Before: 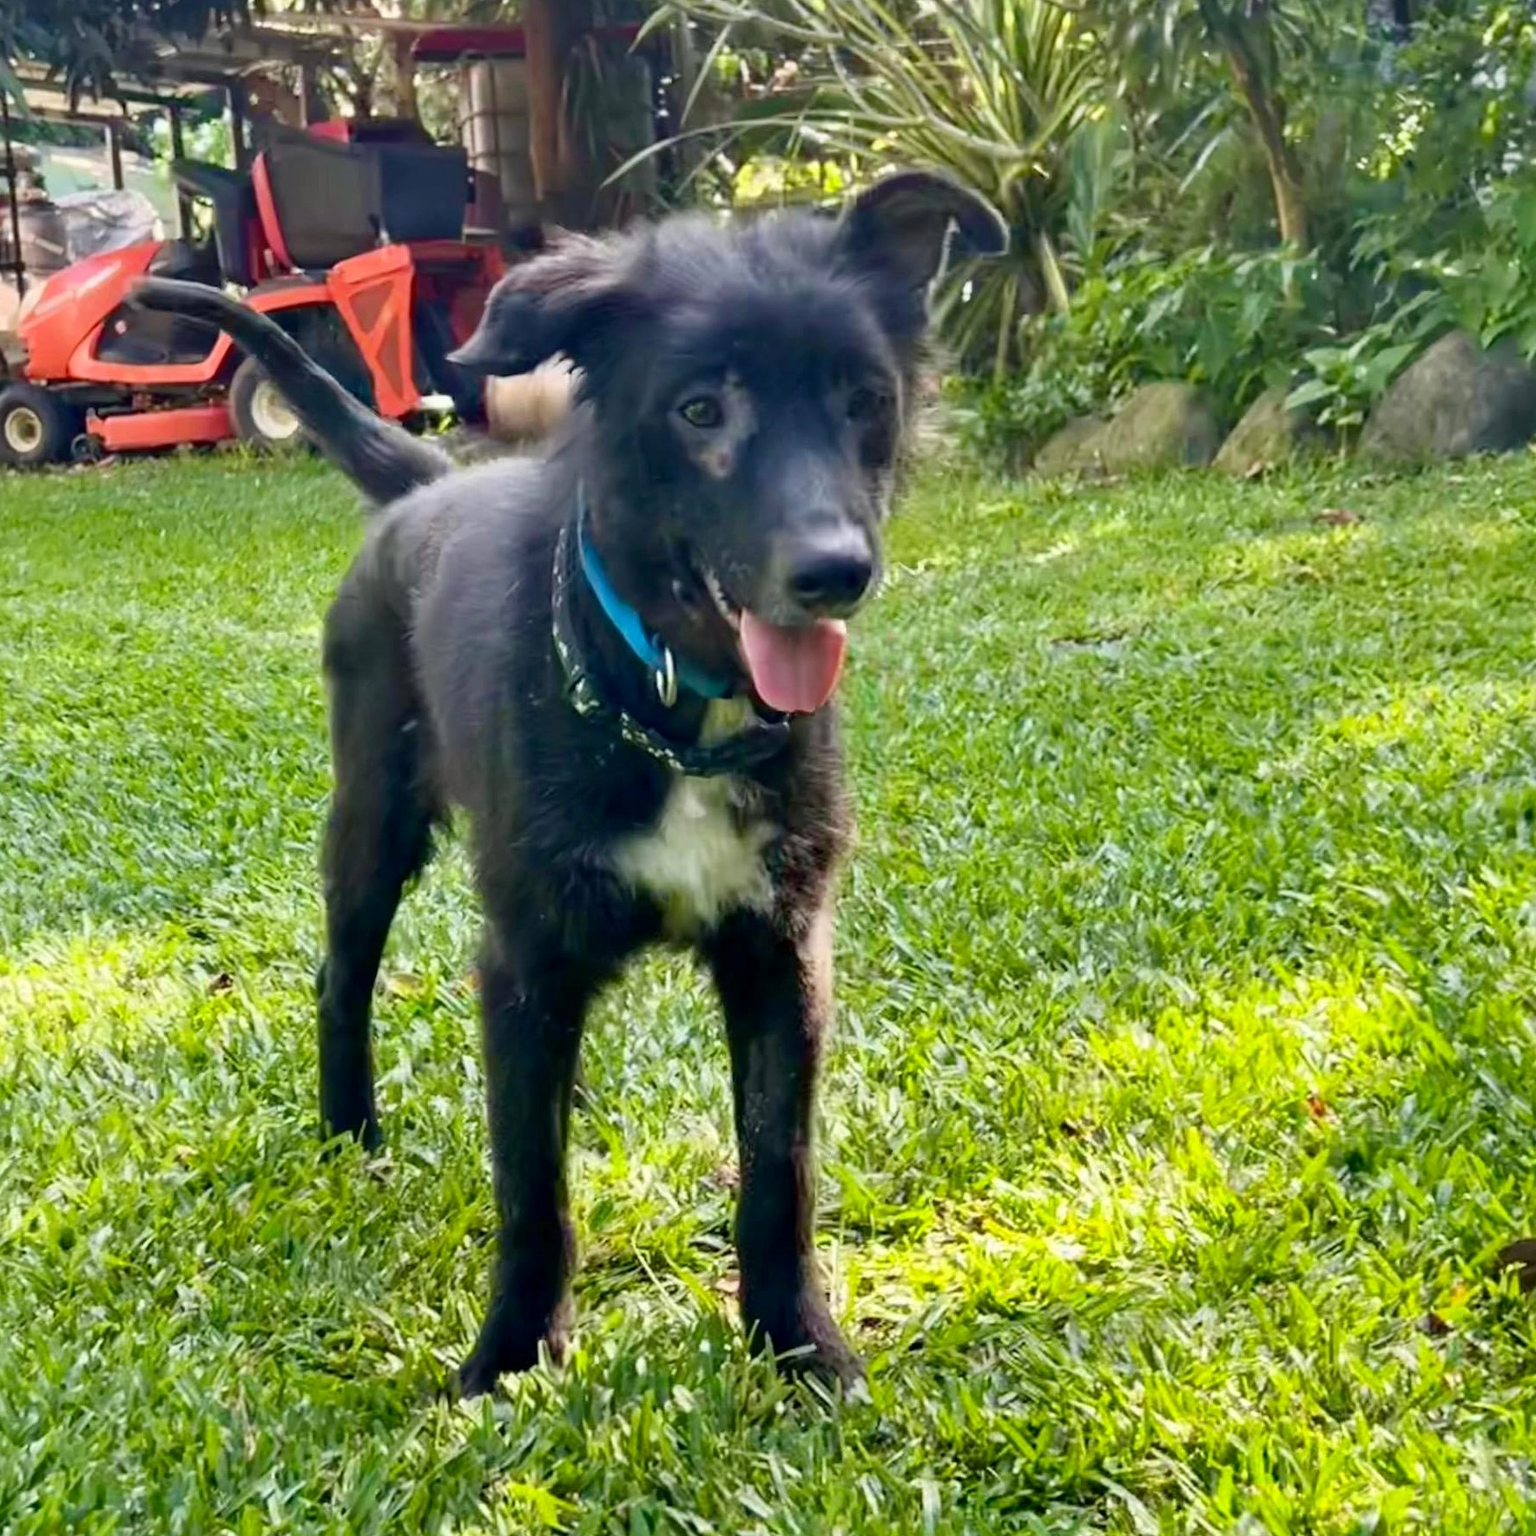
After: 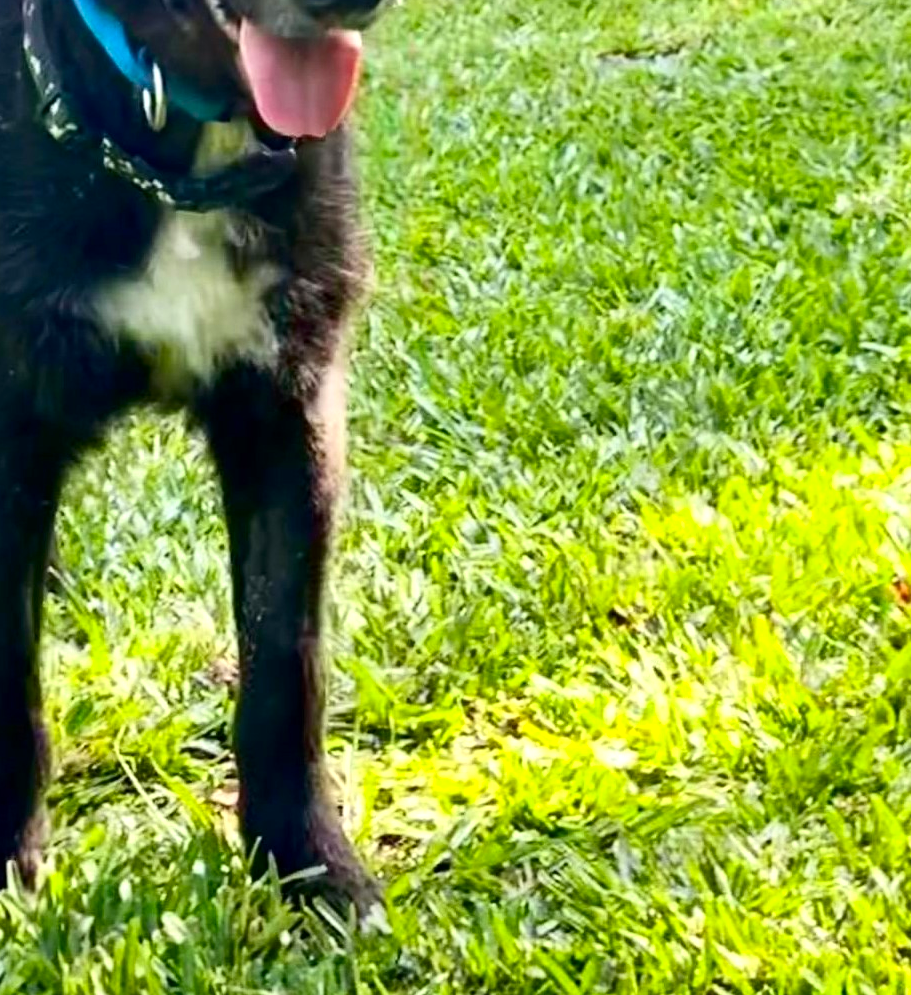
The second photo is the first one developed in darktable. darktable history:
crop: left 34.689%, top 38.616%, right 13.775%, bottom 5.109%
contrast brightness saturation: contrast 0.15, brightness -0.011, saturation 0.1
exposure: exposure 0.3 EV, compensate exposure bias true, compensate highlight preservation false
